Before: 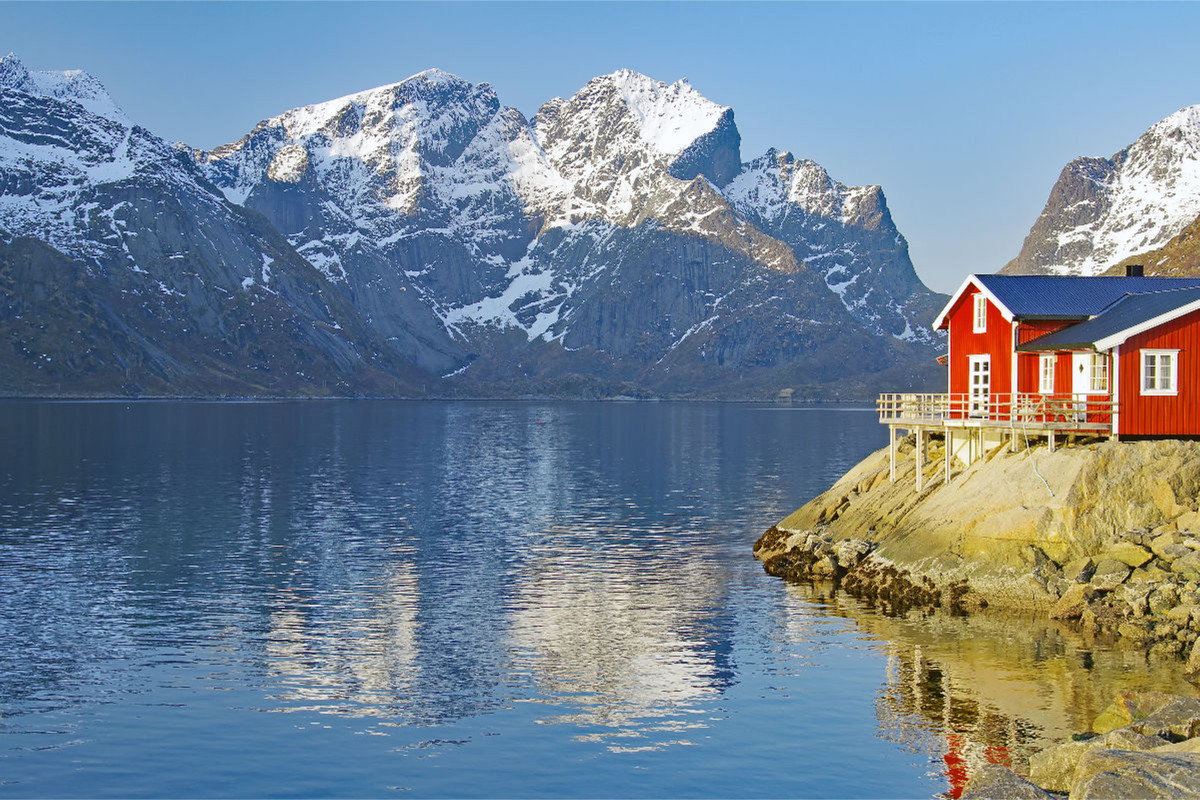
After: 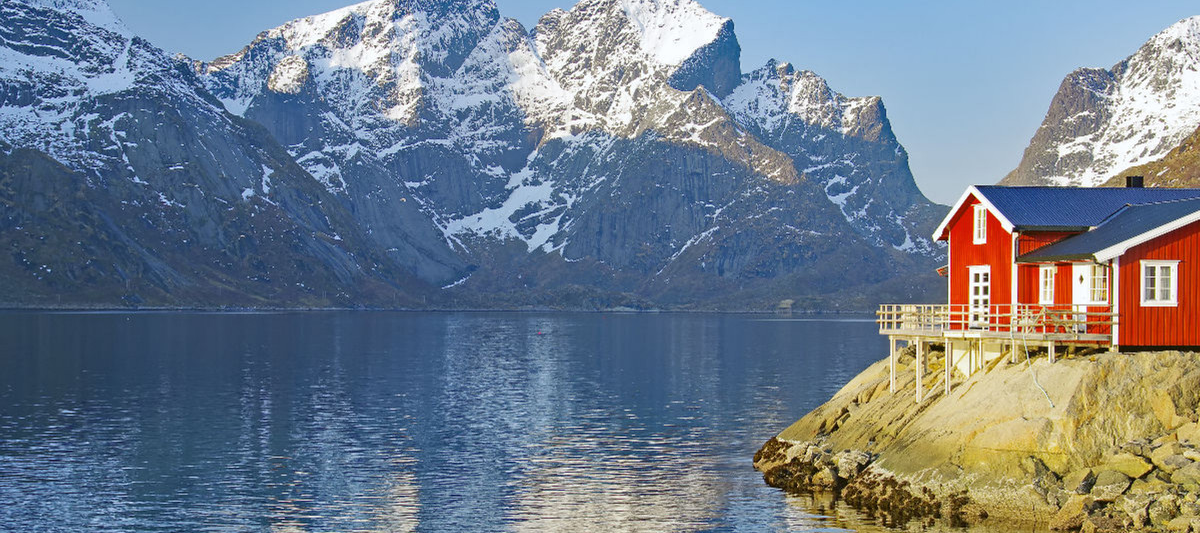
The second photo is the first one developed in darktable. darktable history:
white balance: emerald 1
crop: top 11.166%, bottom 22.168%
